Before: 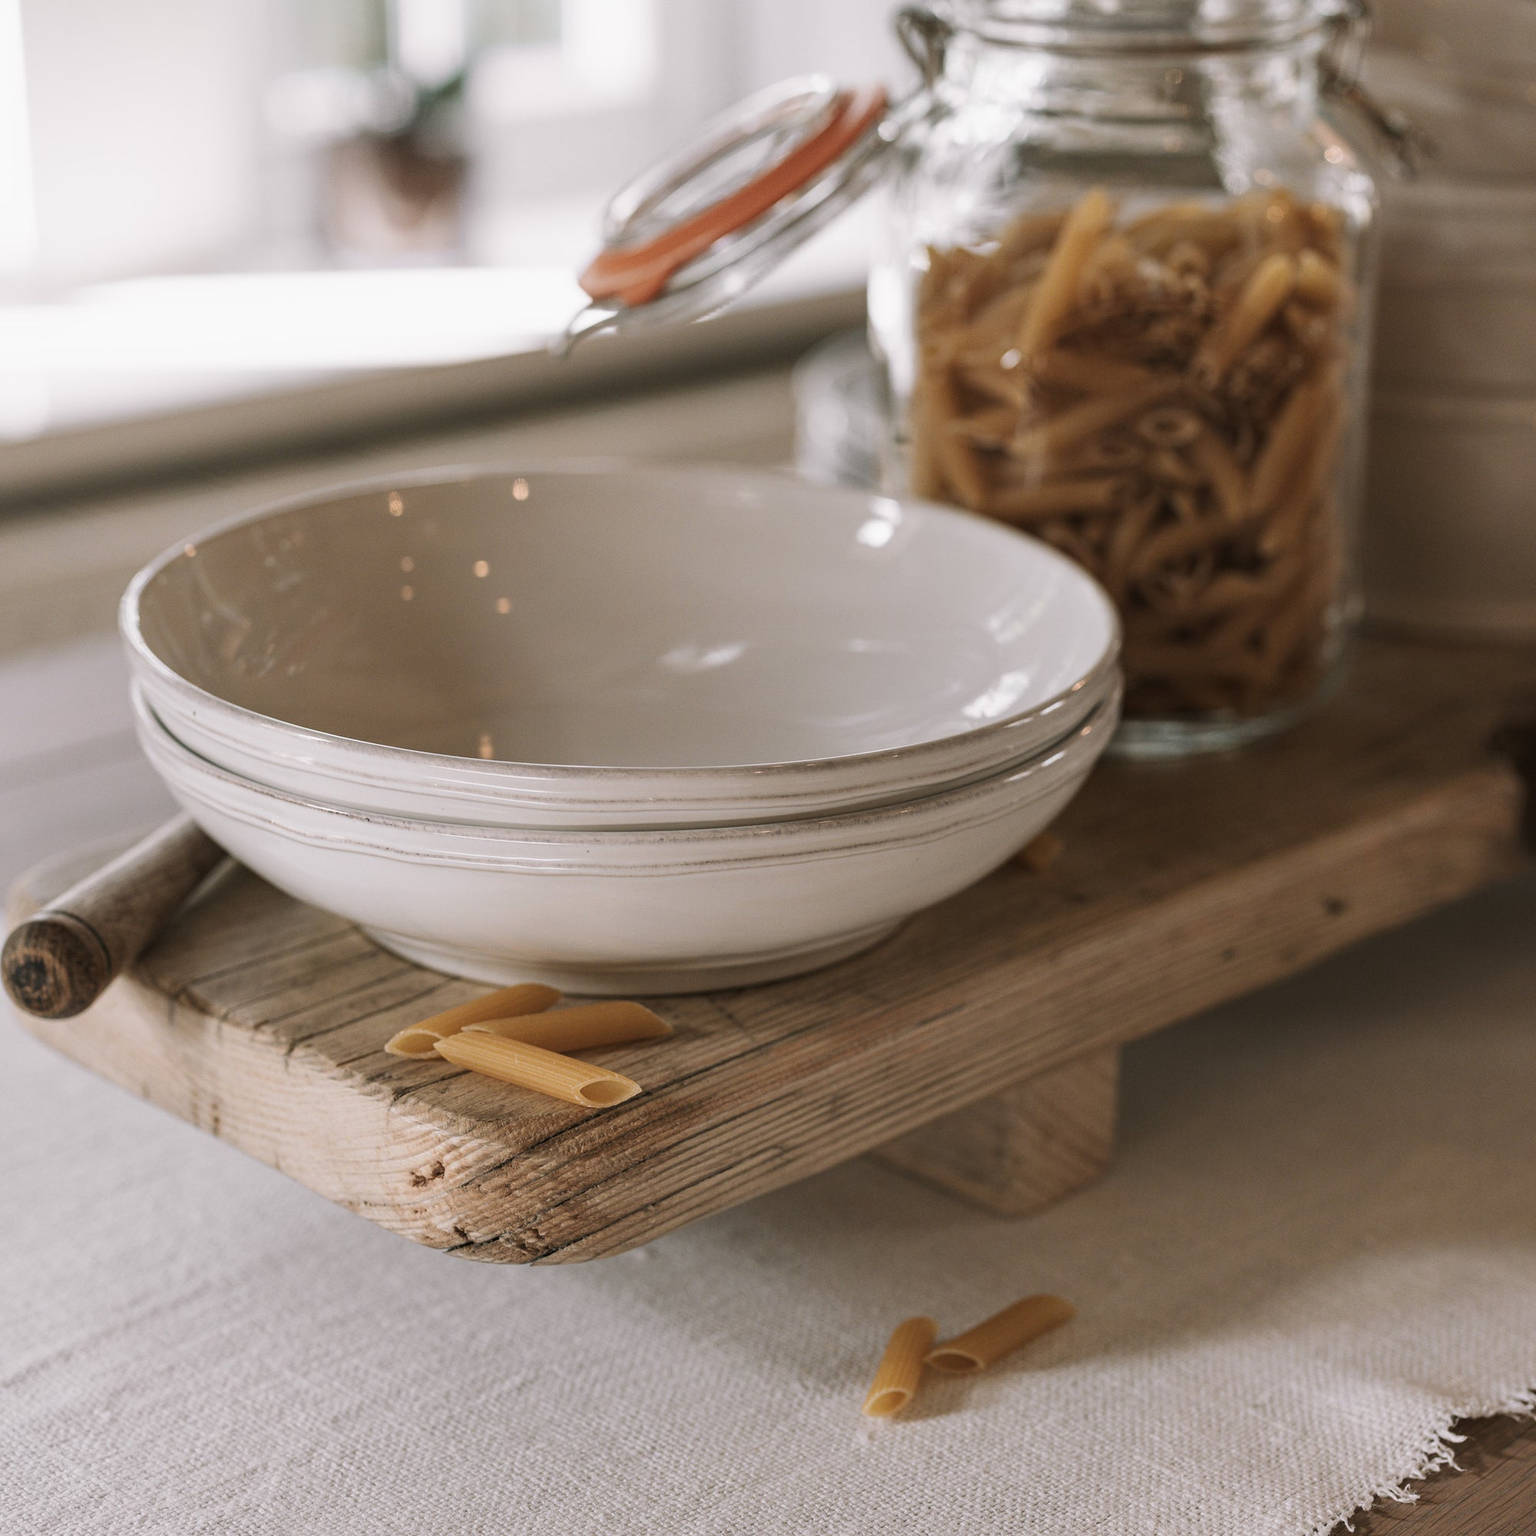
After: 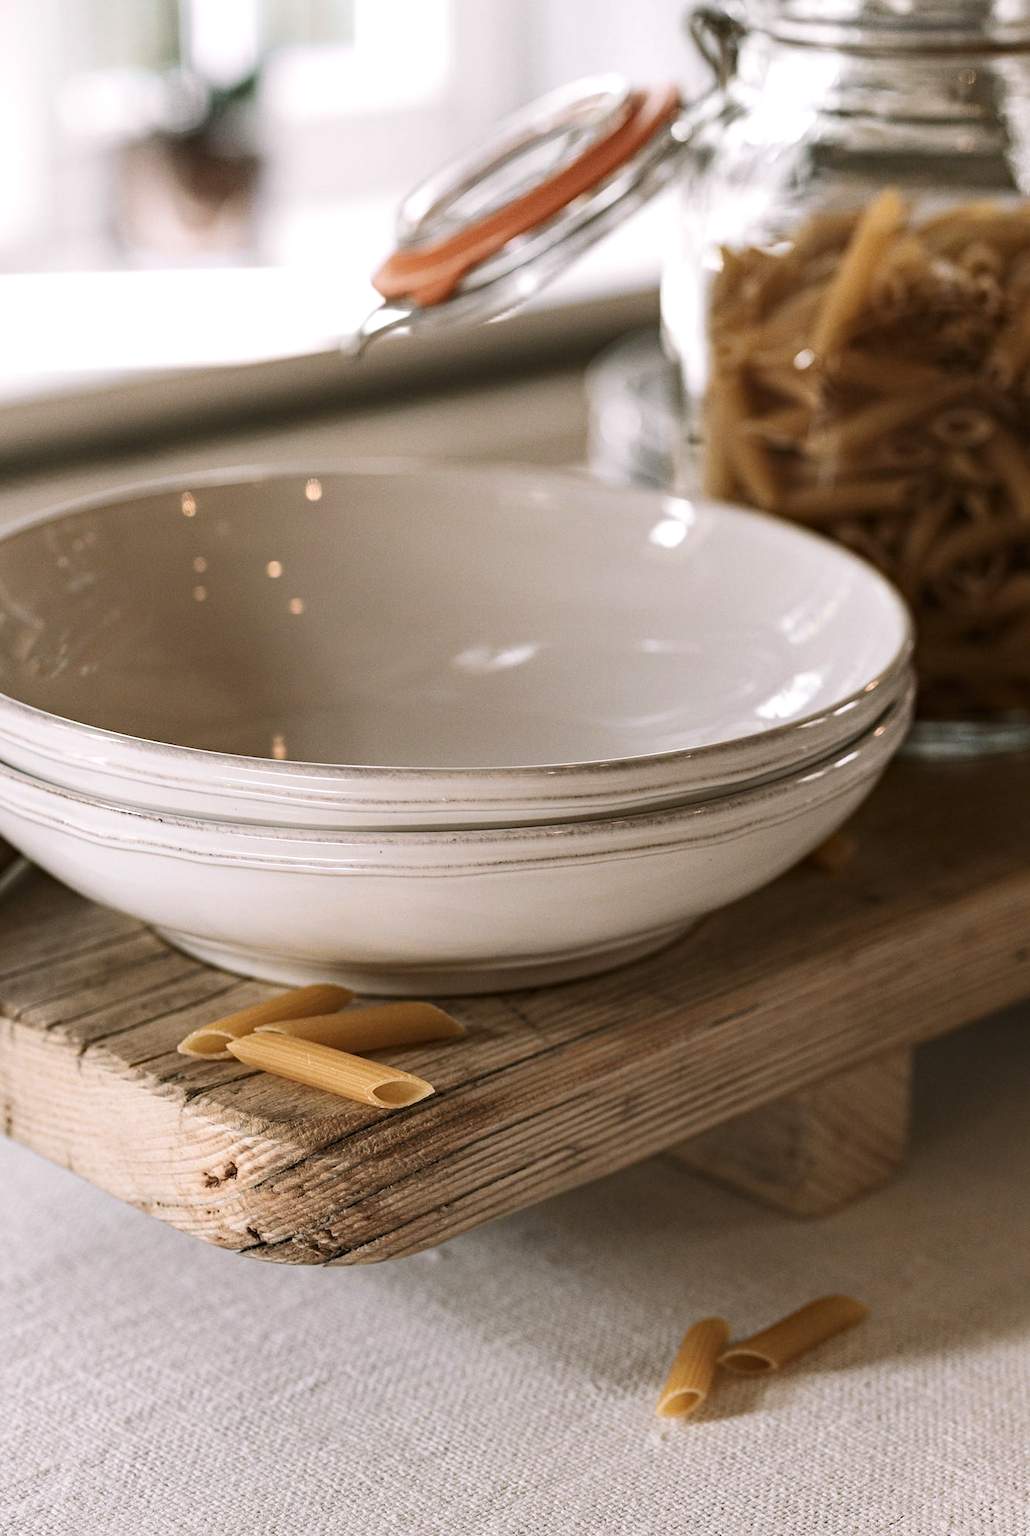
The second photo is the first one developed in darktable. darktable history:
haze removal: compatibility mode true, adaptive false
tone equalizer: -8 EV -0.408 EV, -7 EV -0.421 EV, -6 EV -0.371 EV, -5 EV -0.197 EV, -3 EV 0.246 EV, -2 EV 0.348 EV, -1 EV 0.393 EV, +0 EV 0.399 EV, edges refinement/feathering 500, mask exposure compensation -1.57 EV, preserve details guided filter
crop and rotate: left 13.506%, right 19.442%
contrast brightness saturation: contrast 0.14
